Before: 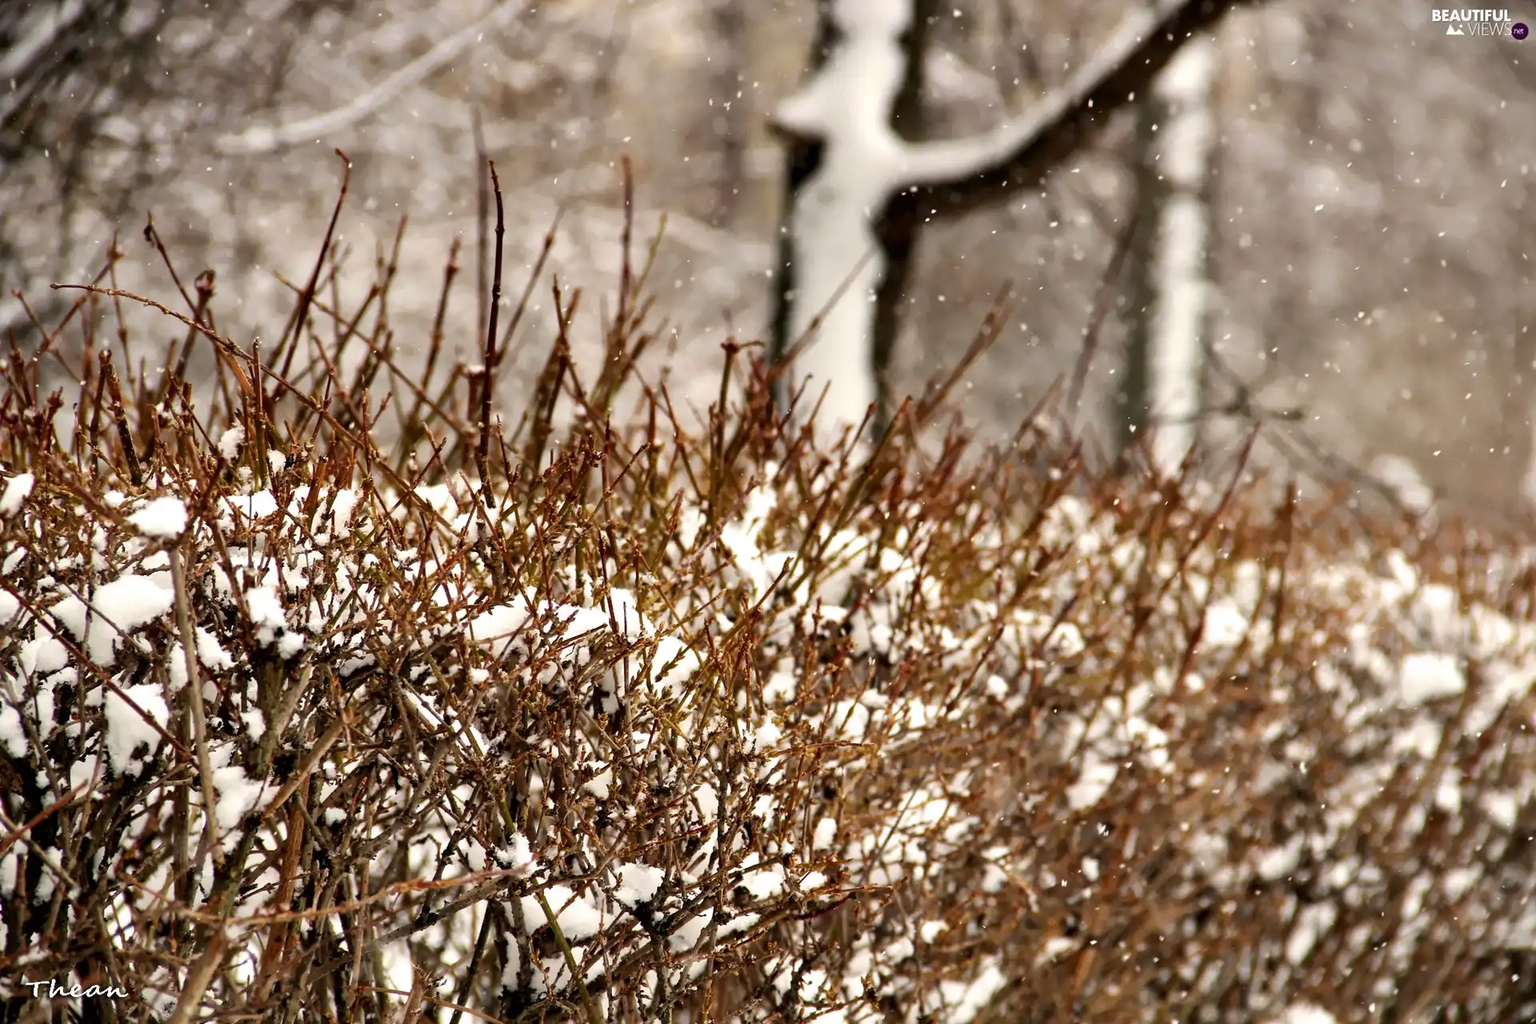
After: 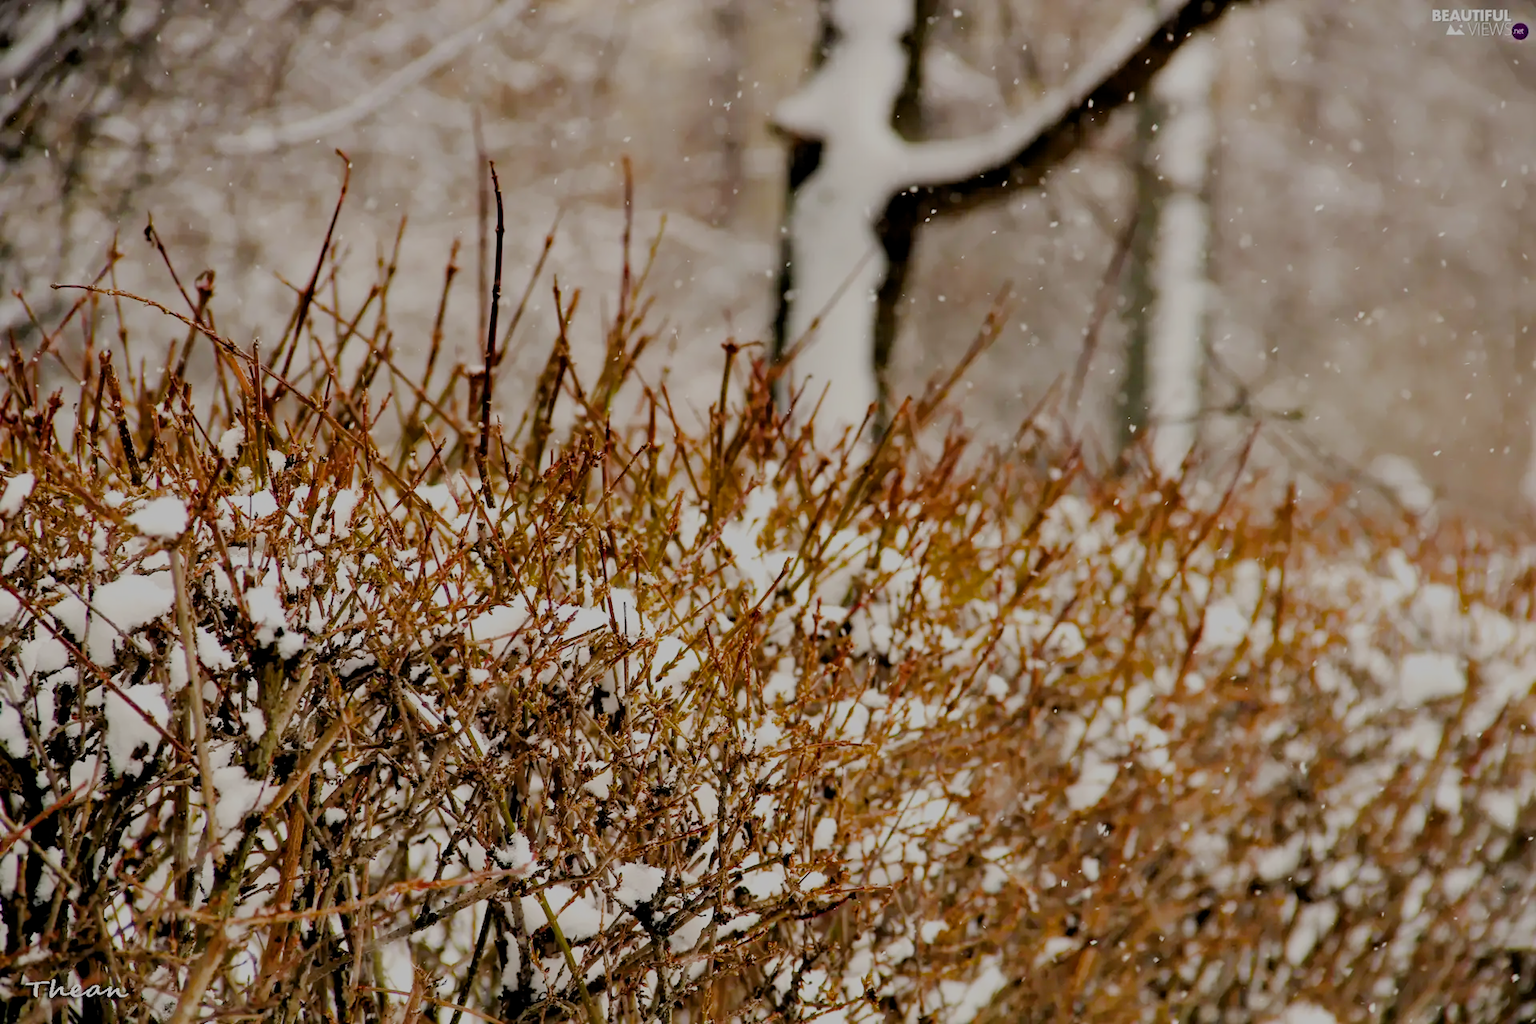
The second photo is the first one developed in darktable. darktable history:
color balance rgb: shadows lift › chroma 2.059%, shadows lift › hue 248.19°, power › hue 213.45°, perceptual saturation grading › global saturation 0.699%, perceptual saturation grading › highlights -16.88%, perceptual saturation grading › mid-tones 32.943%, perceptual saturation grading › shadows 50.283%
filmic rgb: black relative exposure -7.05 EV, white relative exposure 6.01 EV, threshold 3 EV, target black luminance 0%, hardness 2.78, latitude 60.53%, contrast 0.705, highlights saturation mix 10.62%, shadows ↔ highlights balance -0.109%, enable highlight reconstruction true
